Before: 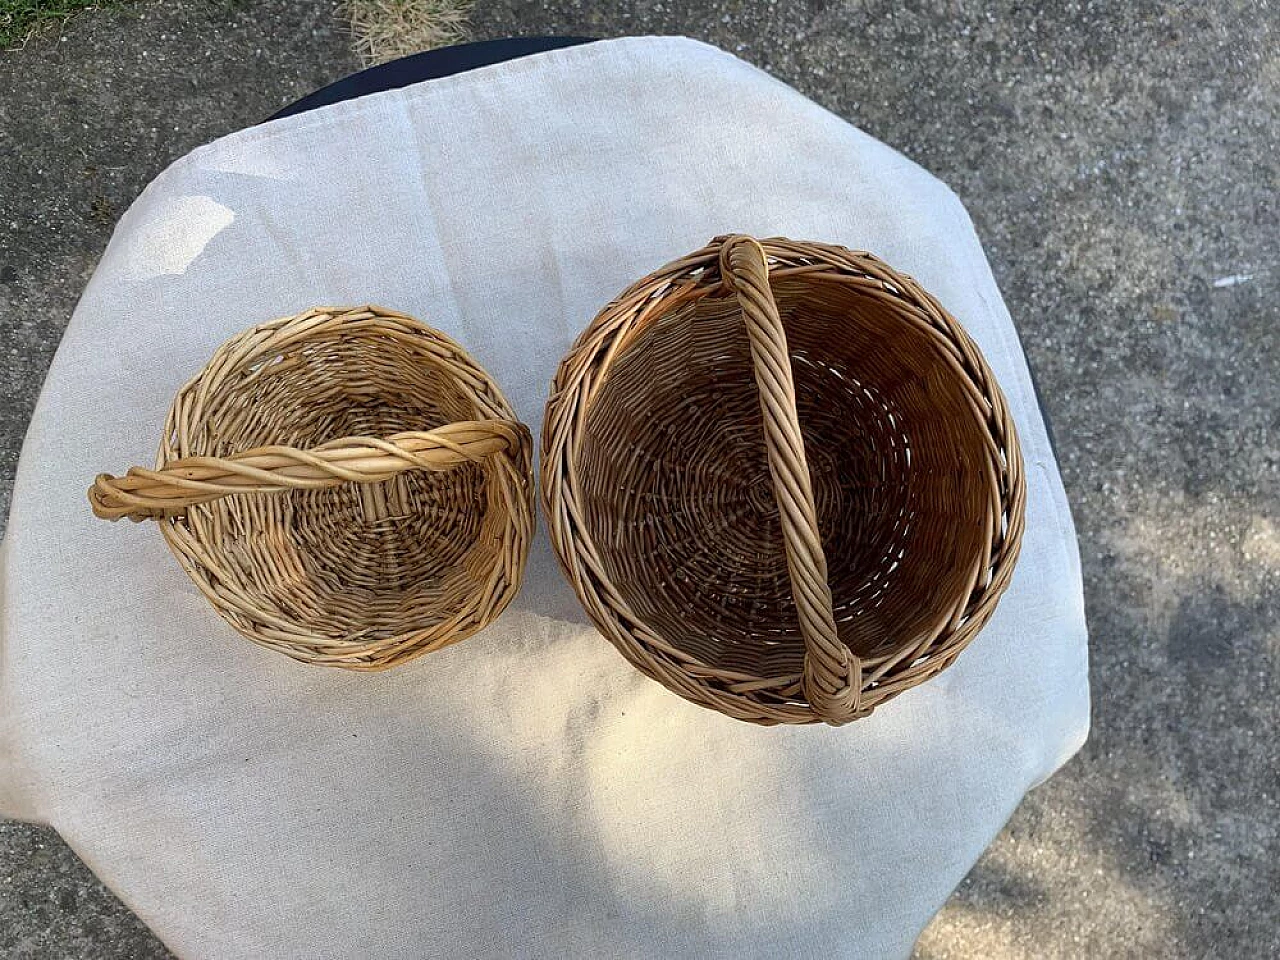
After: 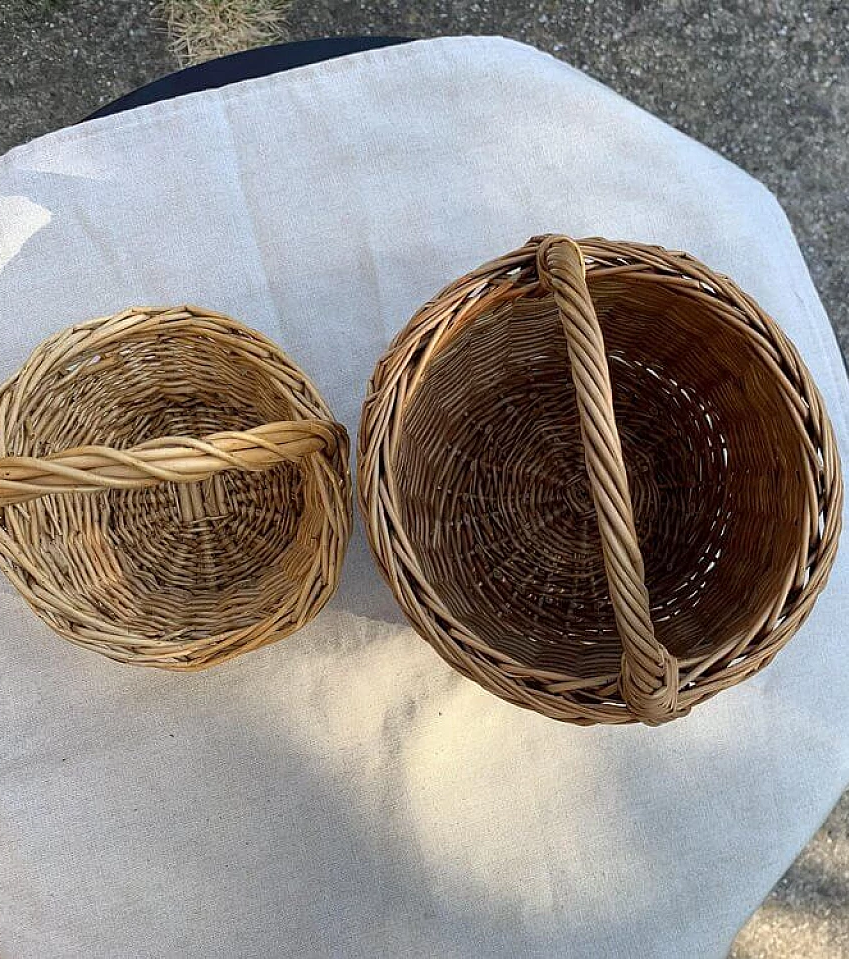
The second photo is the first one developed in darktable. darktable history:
crop and rotate: left 14.312%, right 19.323%
